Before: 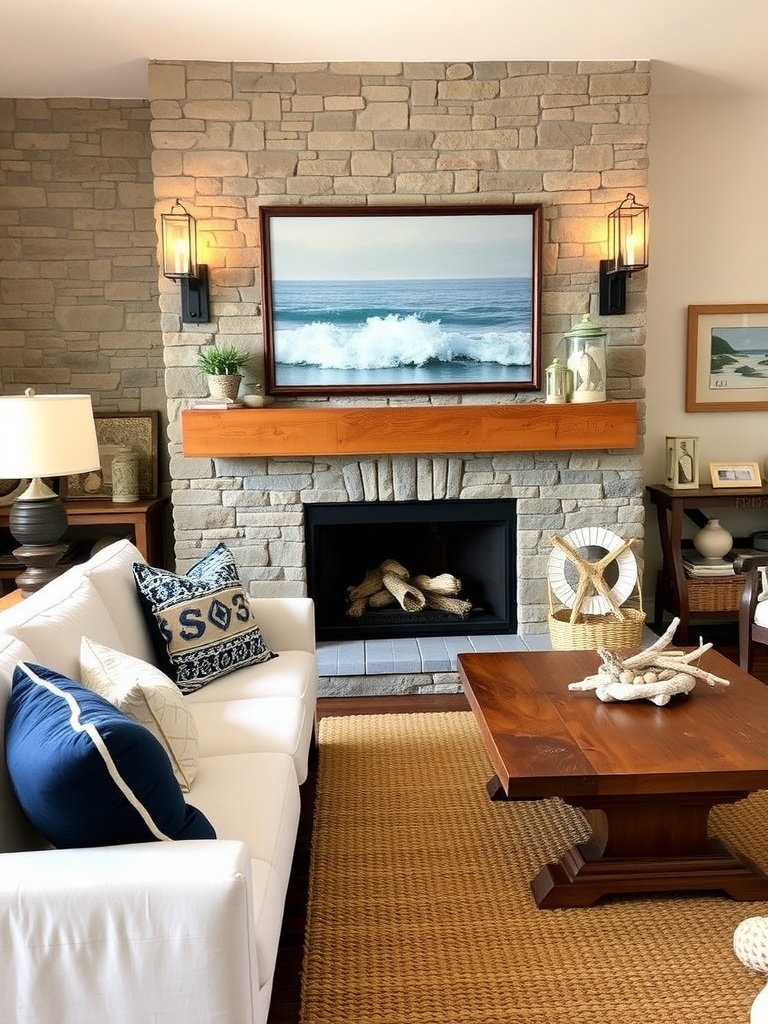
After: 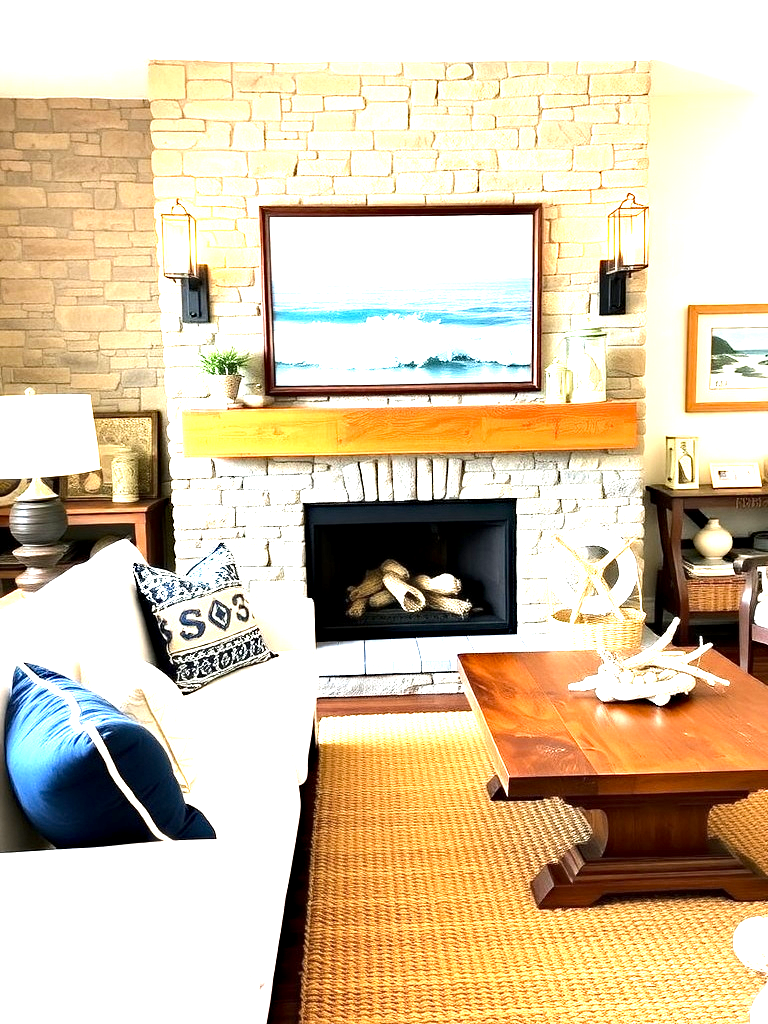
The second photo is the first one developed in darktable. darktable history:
exposure: black level correction 0.001, exposure 1.735 EV, compensate highlight preservation false
tone equalizer: -8 EV -0.417 EV, -7 EV -0.389 EV, -6 EV -0.333 EV, -5 EV -0.222 EV, -3 EV 0.222 EV, -2 EV 0.333 EV, -1 EV 0.389 EV, +0 EV 0.417 EV, edges refinement/feathering 500, mask exposure compensation -1.57 EV, preserve details no
haze removal: compatibility mode true, adaptive false
